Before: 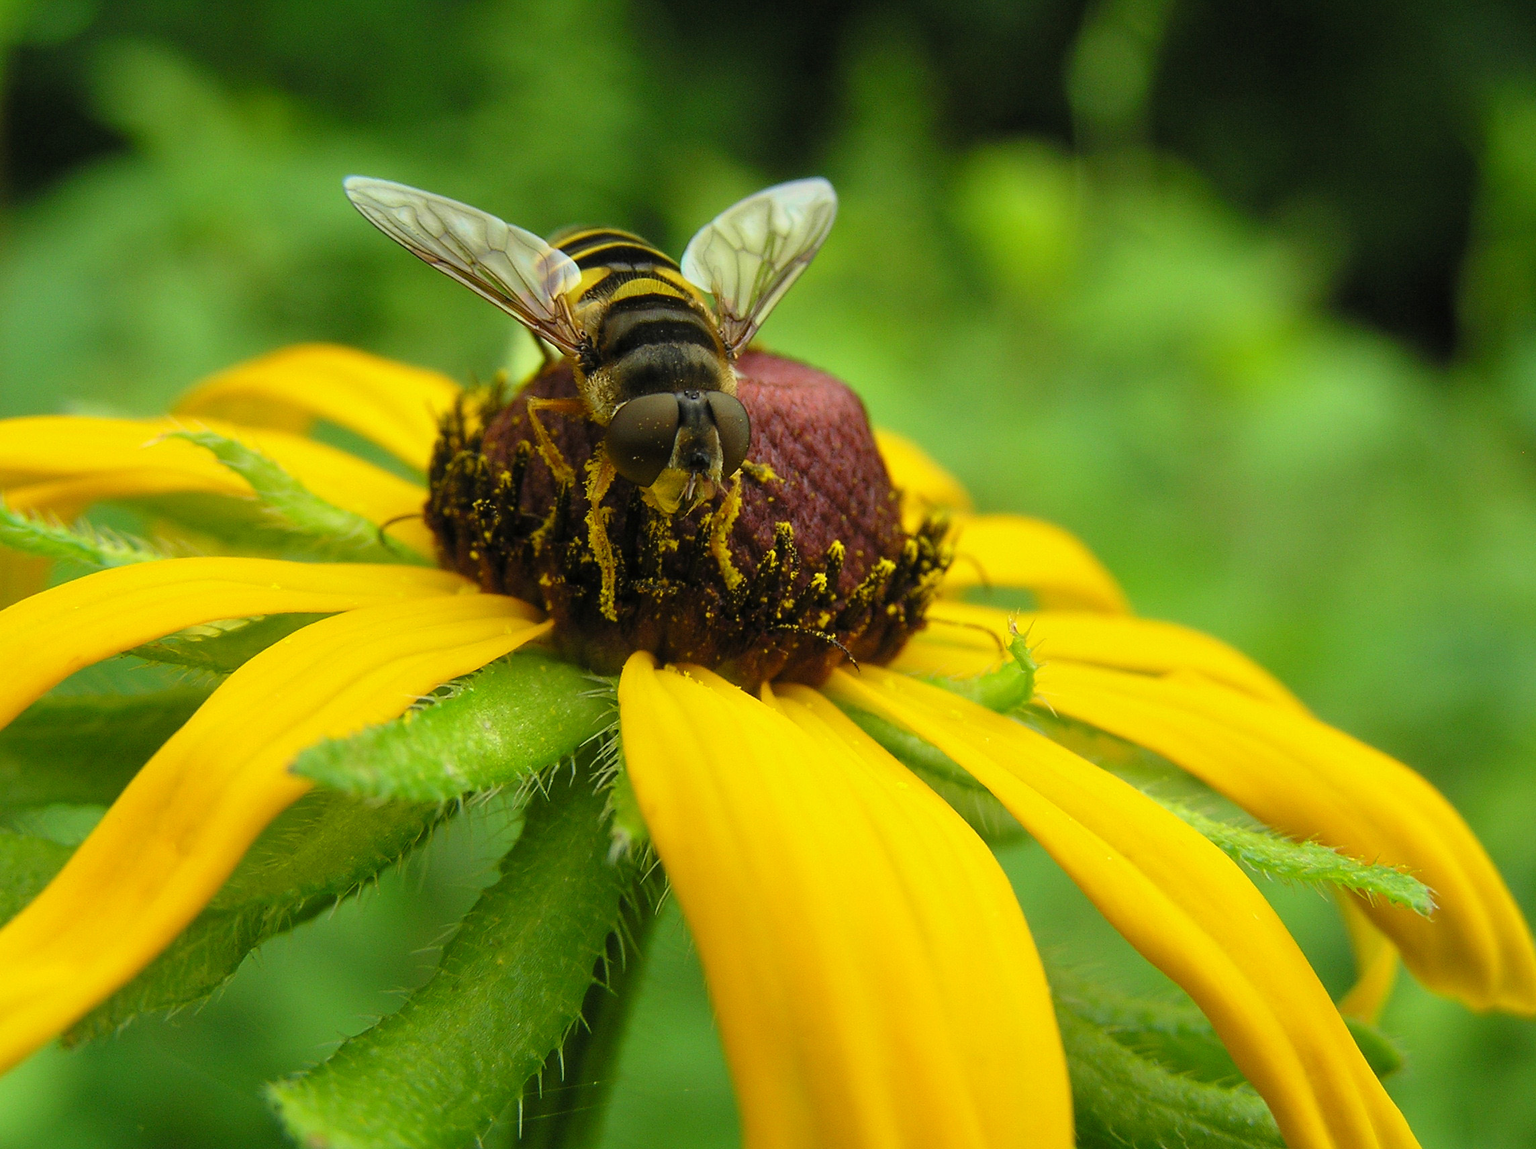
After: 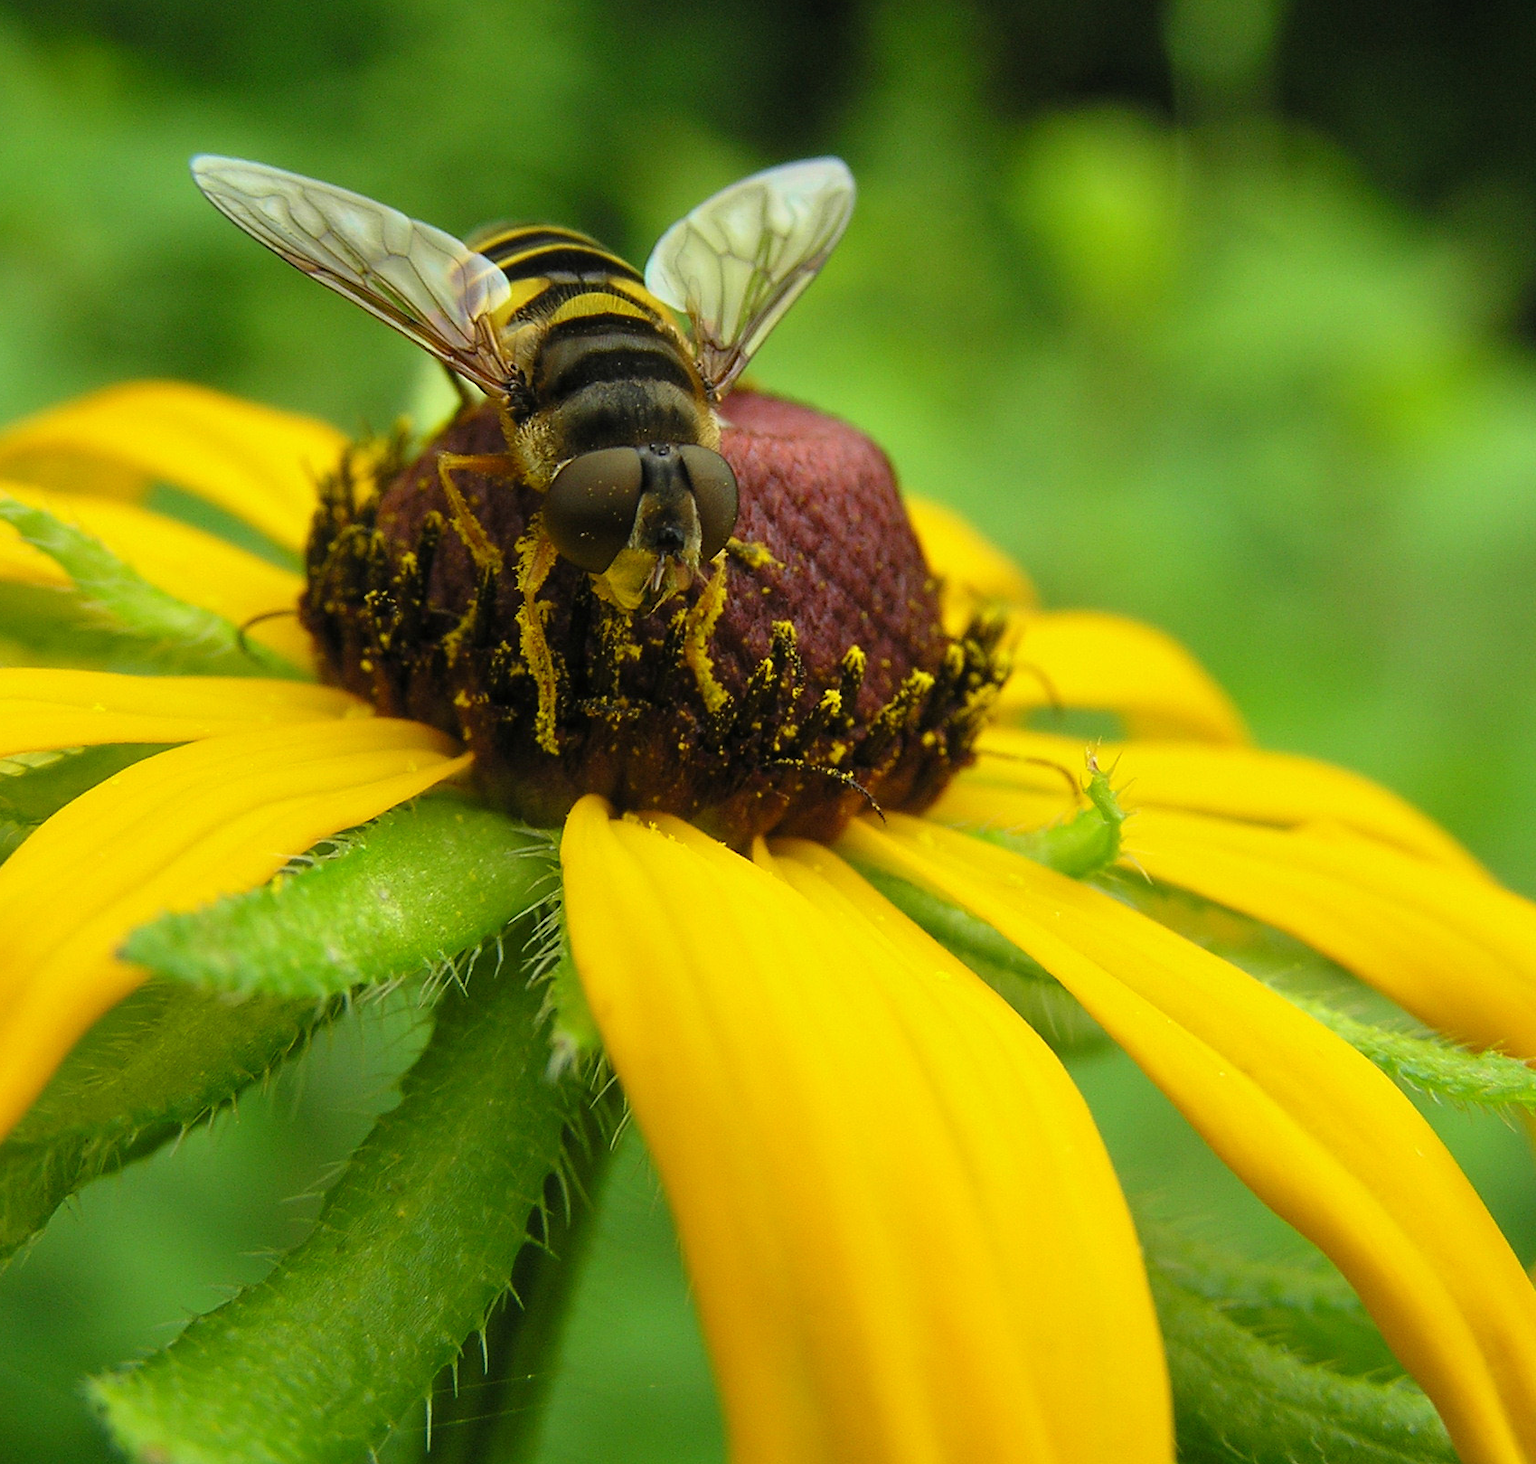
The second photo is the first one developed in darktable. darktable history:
crop and rotate: left 13.188%, top 5.35%, right 12.53%
